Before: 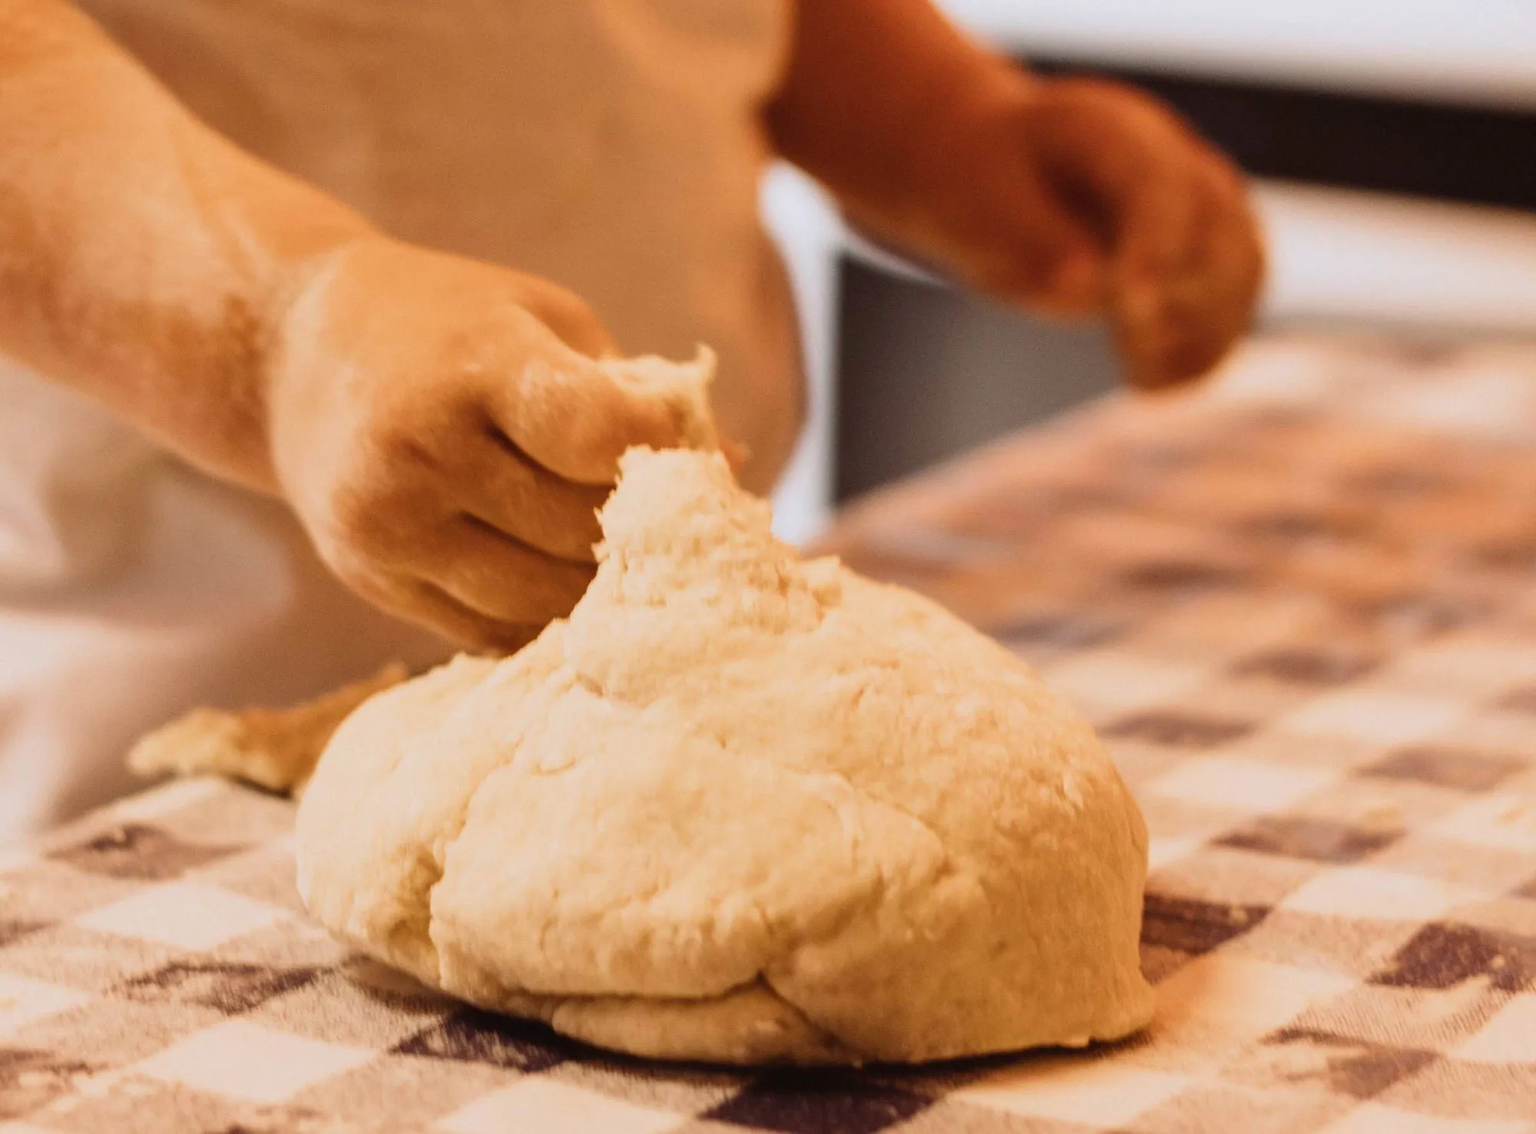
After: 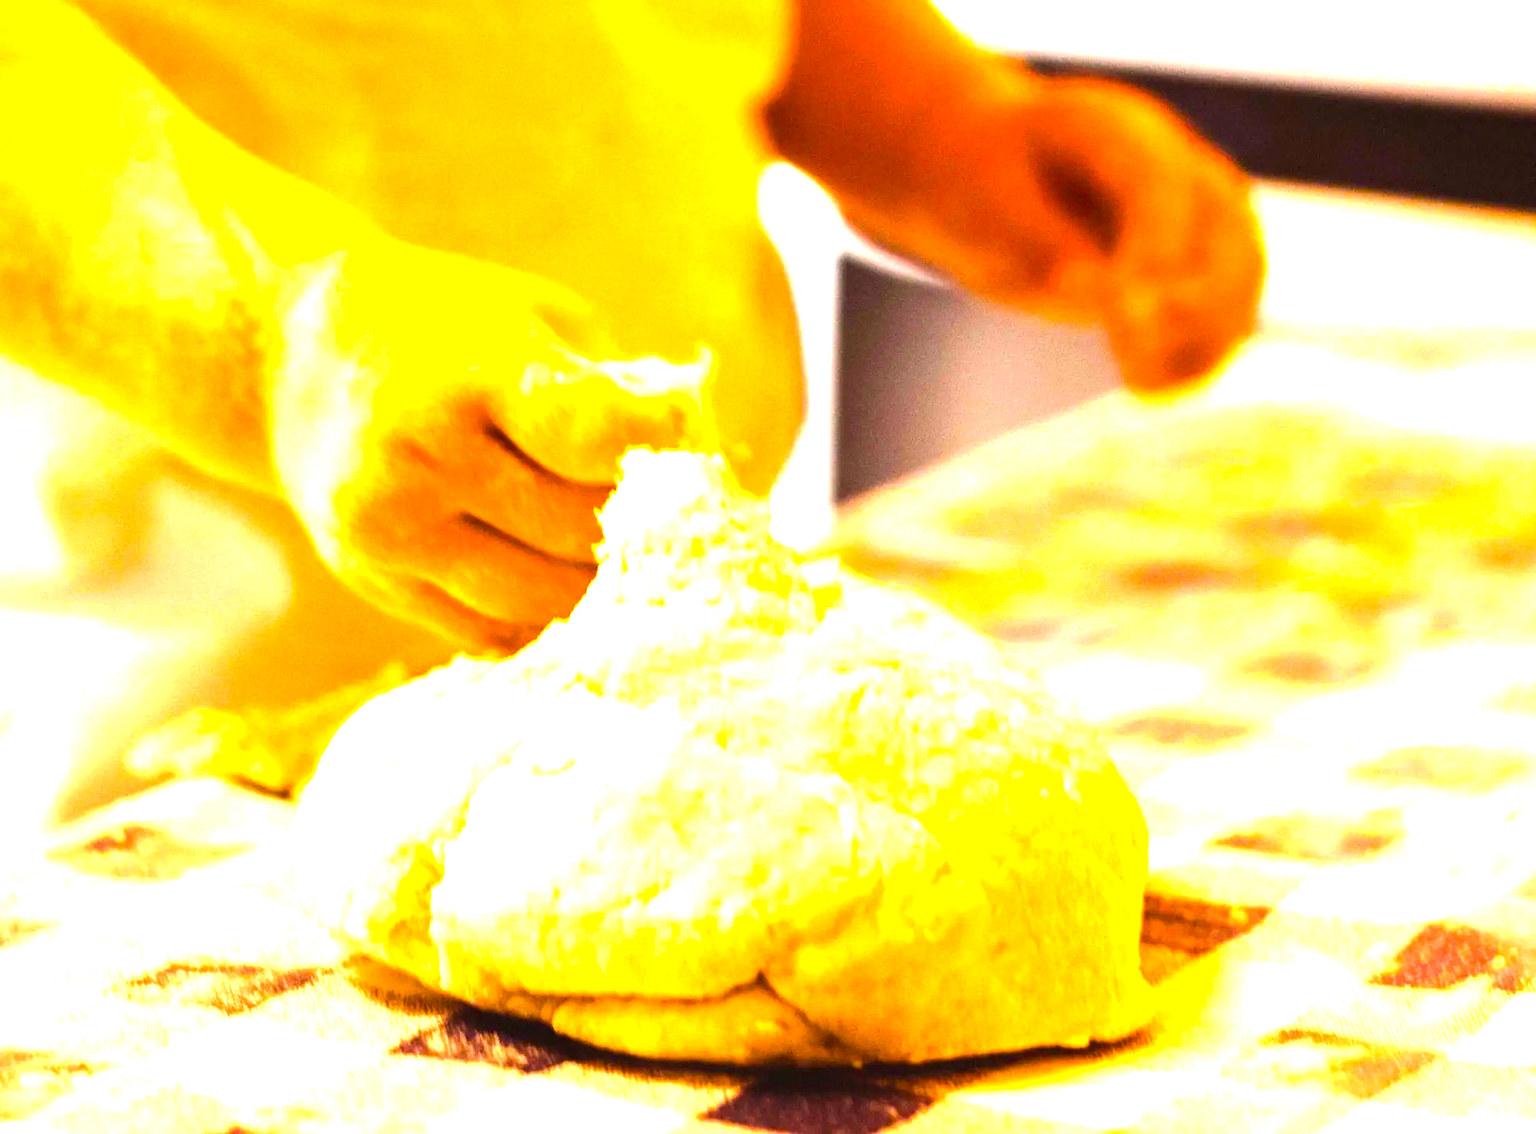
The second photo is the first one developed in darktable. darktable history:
tone equalizer: -8 EV -0.776 EV, -7 EV -0.733 EV, -6 EV -0.568 EV, -5 EV -0.363 EV, -3 EV 0.371 EV, -2 EV 0.6 EV, -1 EV 0.678 EV, +0 EV 0.74 EV, edges refinement/feathering 500, mask exposure compensation -1.57 EV, preserve details no
exposure: black level correction 0, exposure 1.67 EV, compensate highlight preservation false
color balance rgb: power › hue 325.64°, linear chroma grading › global chroma 24.544%, perceptual saturation grading › global saturation 29.983%
